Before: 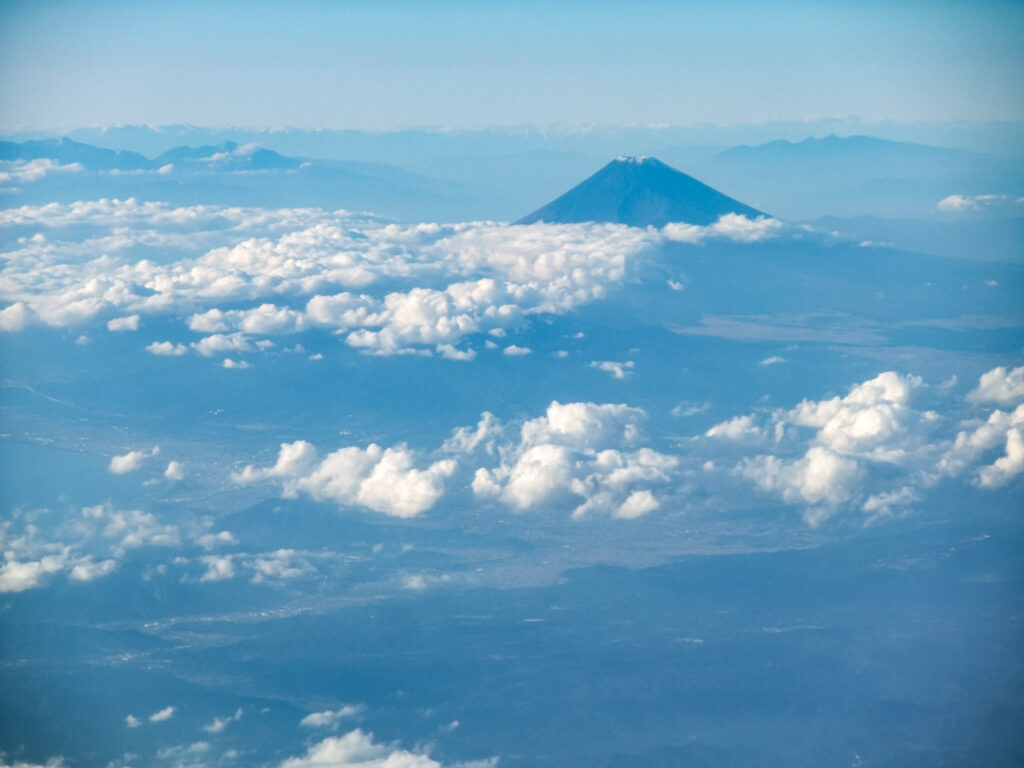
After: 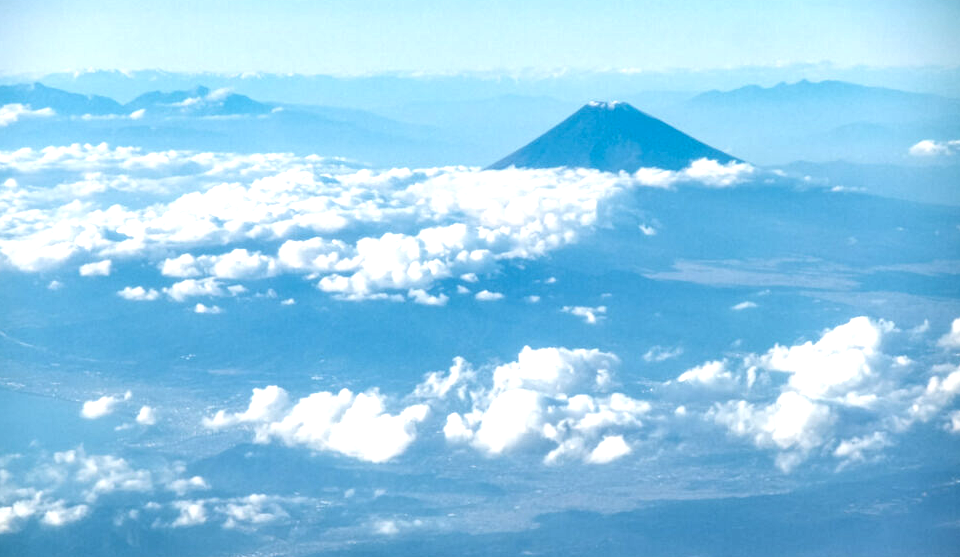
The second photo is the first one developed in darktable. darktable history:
tone equalizer: -8 EV -0.75 EV, -7 EV -0.7 EV, -6 EV -0.6 EV, -5 EV -0.4 EV, -3 EV 0.4 EV, -2 EV 0.6 EV, -1 EV 0.7 EV, +0 EV 0.75 EV, edges refinement/feathering 500, mask exposure compensation -1.57 EV, preserve details no
local contrast: on, module defaults
crop: left 2.737%, top 7.287%, right 3.421%, bottom 20.179%
